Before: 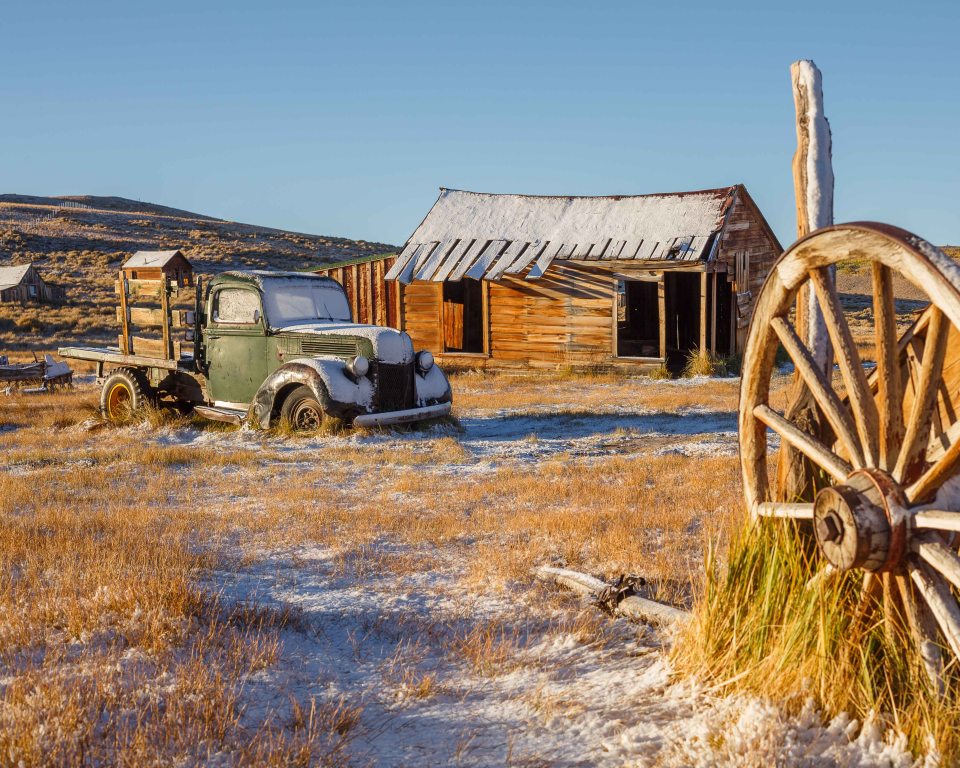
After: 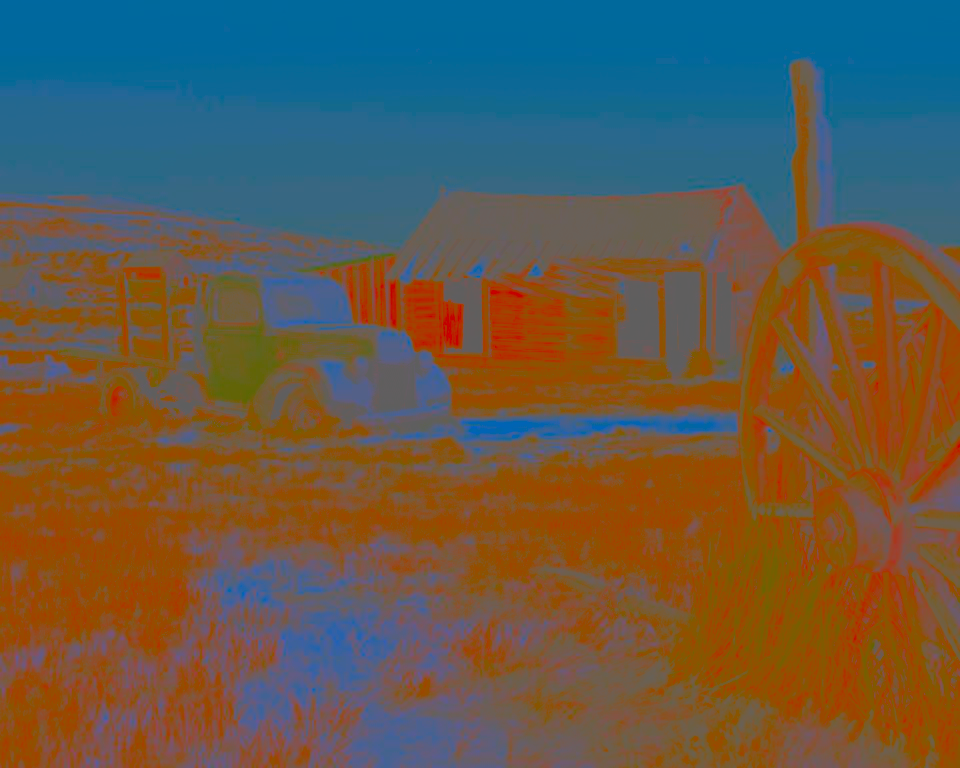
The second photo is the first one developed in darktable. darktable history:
shadows and highlights: soften with gaussian
contrast brightness saturation: contrast -0.983, brightness -0.178, saturation 0.739
filmic rgb: black relative exposure -7.65 EV, white relative exposure 4.56 EV, hardness 3.61, color science v5 (2021), contrast in shadows safe, contrast in highlights safe
